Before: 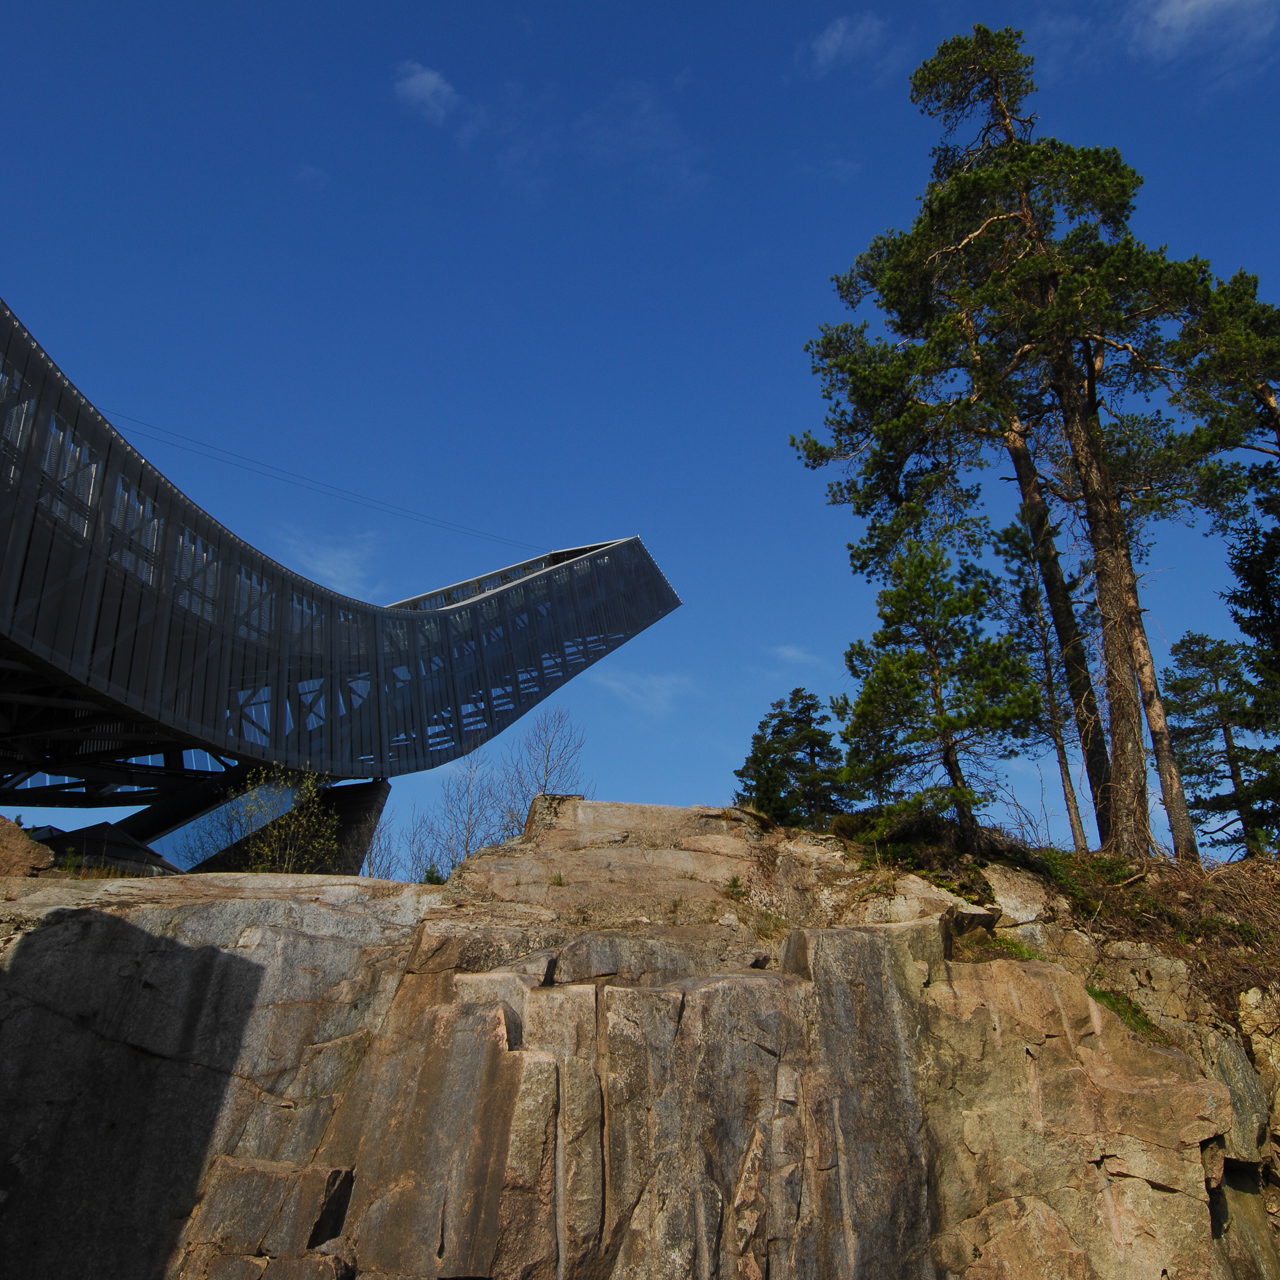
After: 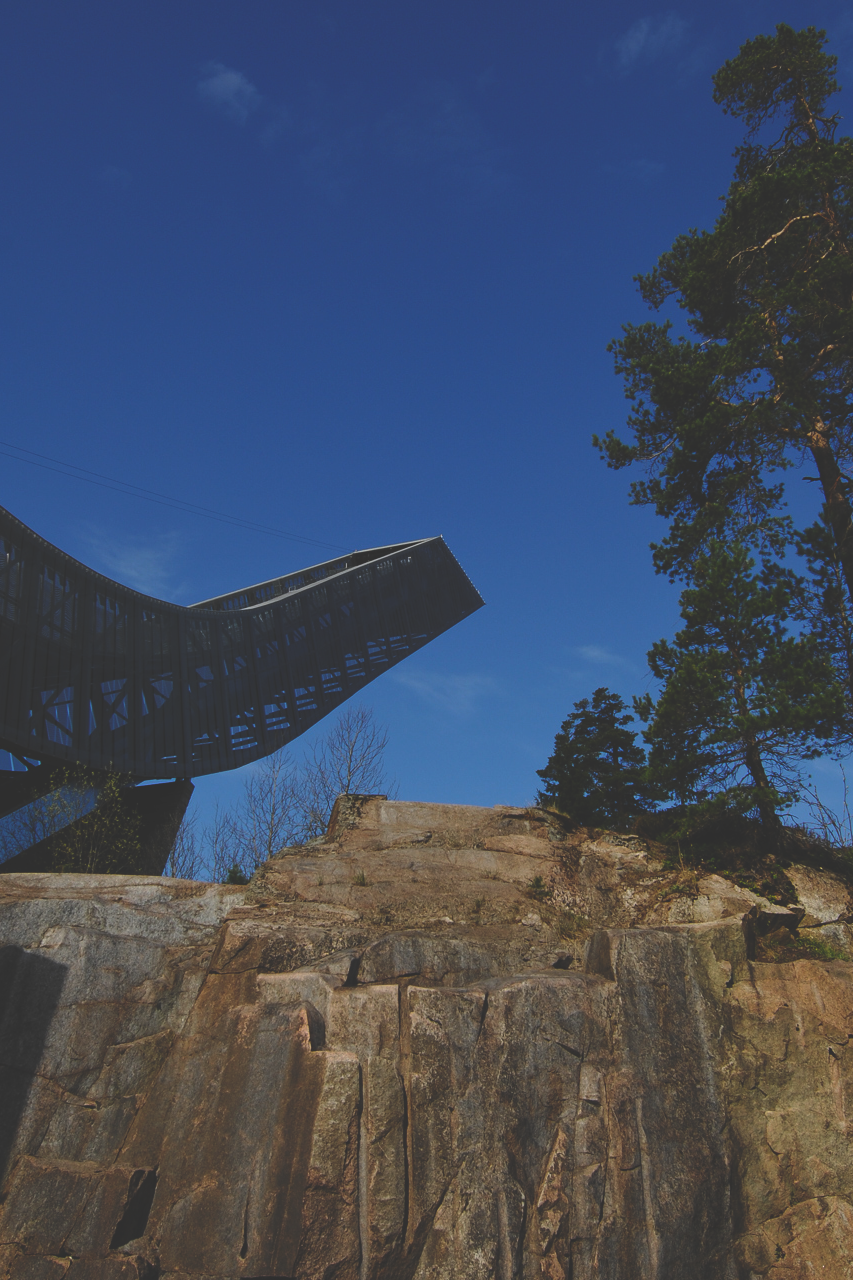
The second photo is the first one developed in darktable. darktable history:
rgb curve: curves: ch0 [(0, 0.186) (0.314, 0.284) (0.775, 0.708) (1, 1)], compensate middle gray true, preserve colors none
crop: left 15.419%, right 17.914%
